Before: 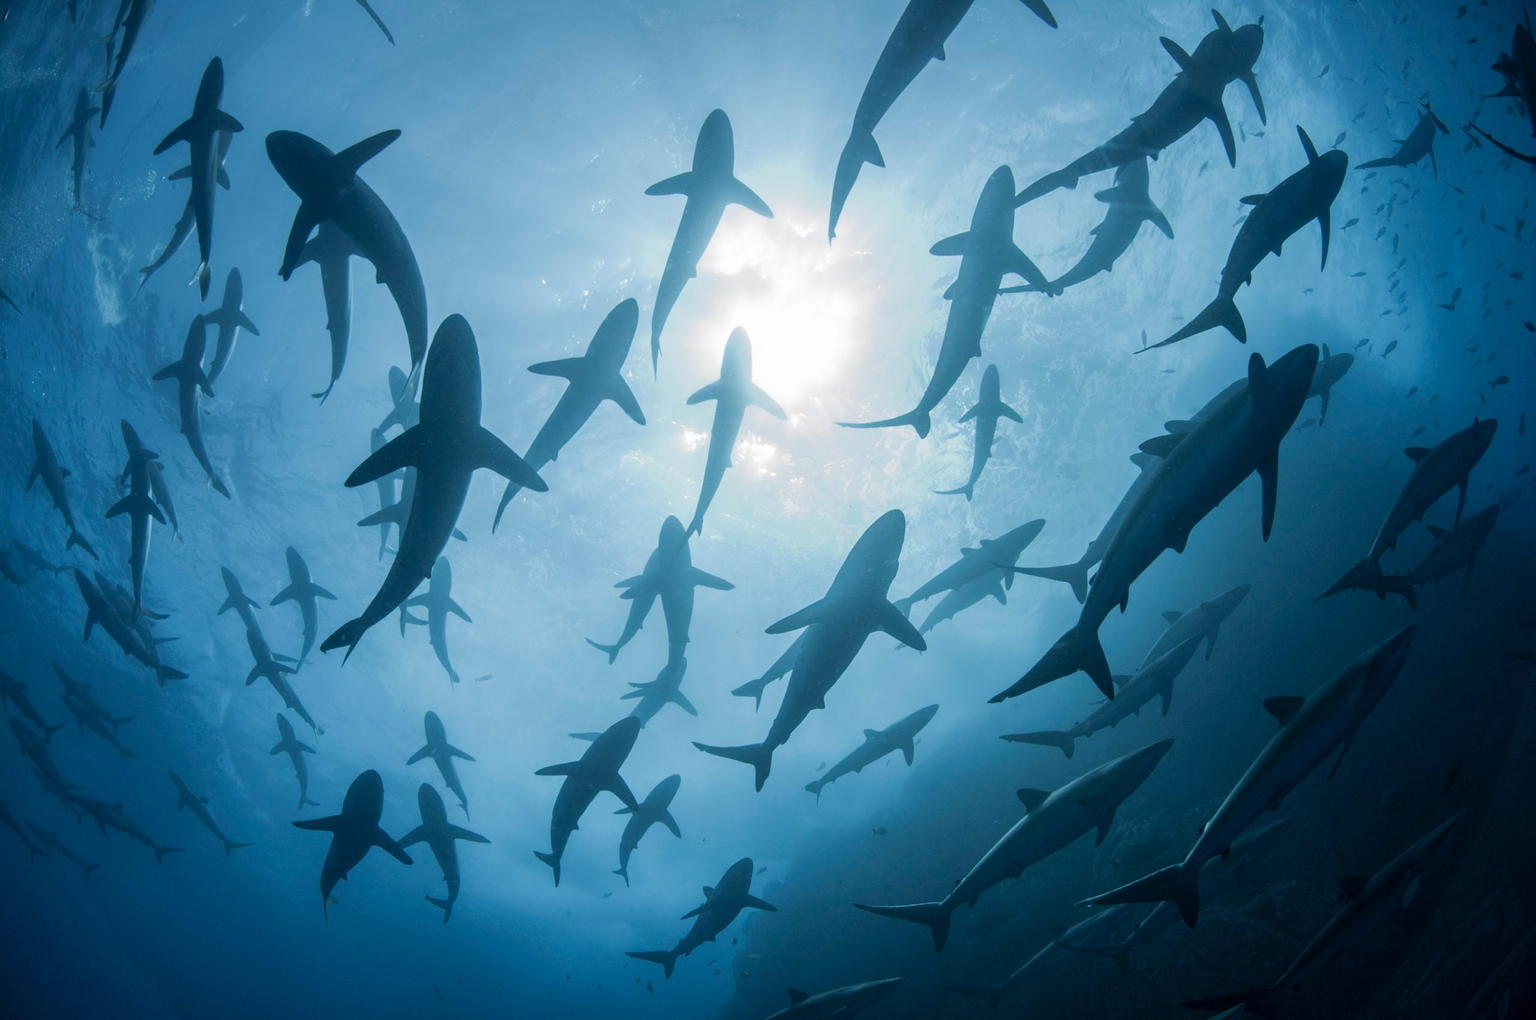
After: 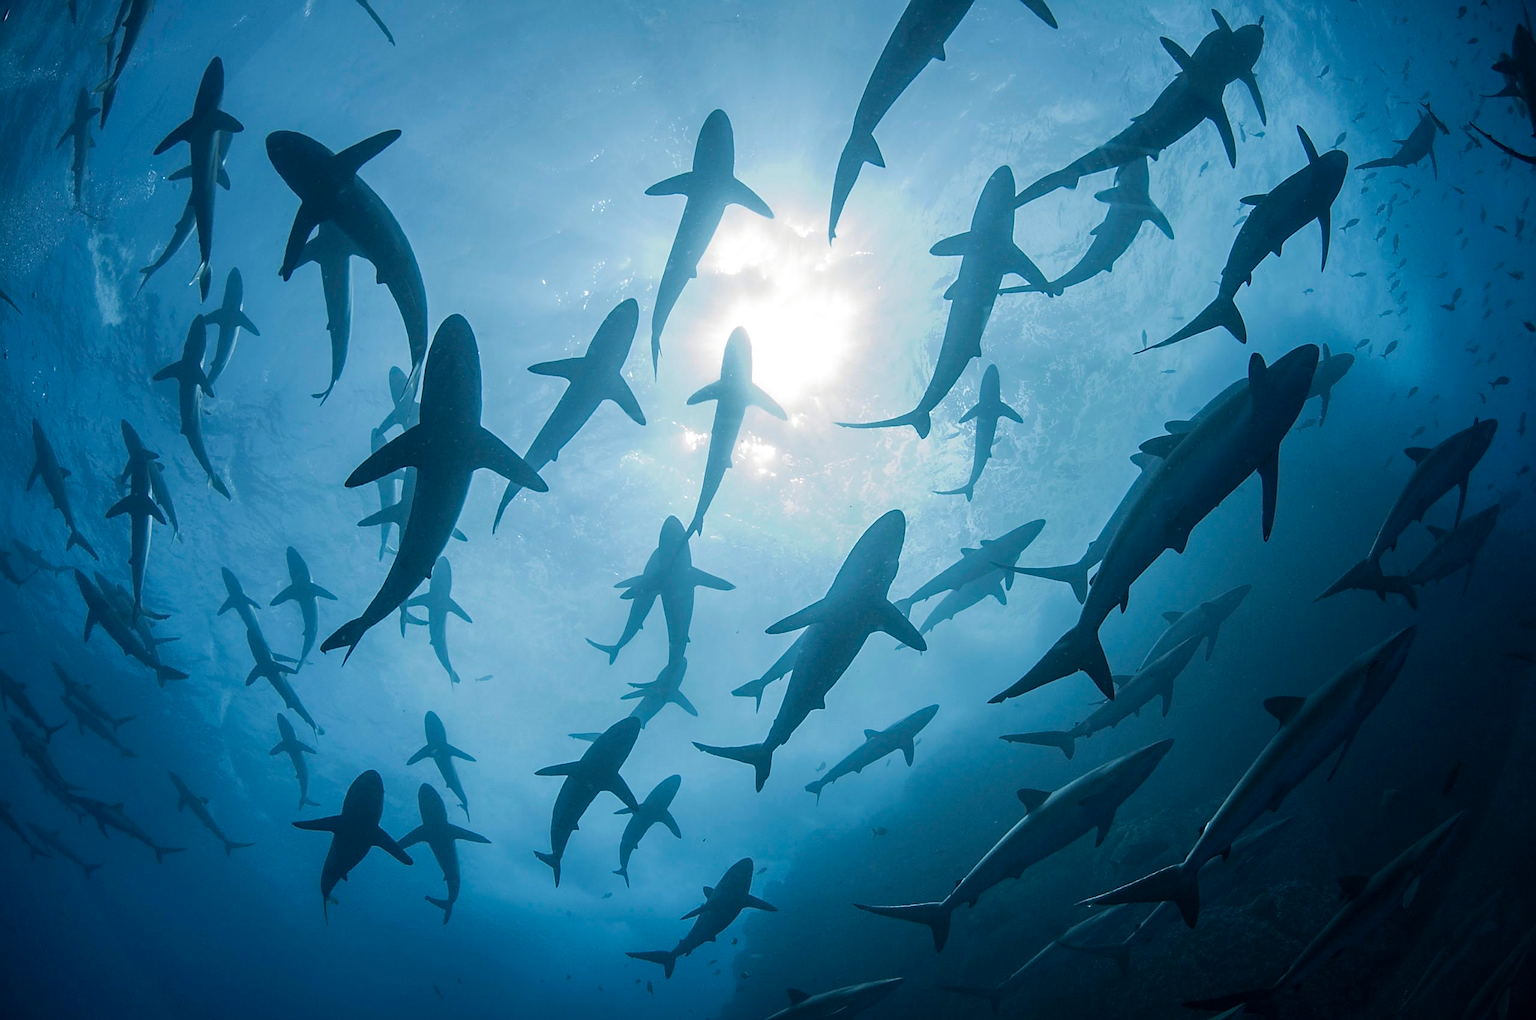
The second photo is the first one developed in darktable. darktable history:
sharpen: radius 1.354, amount 1.245, threshold 0.692
haze removal: compatibility mode true, adaptive false
